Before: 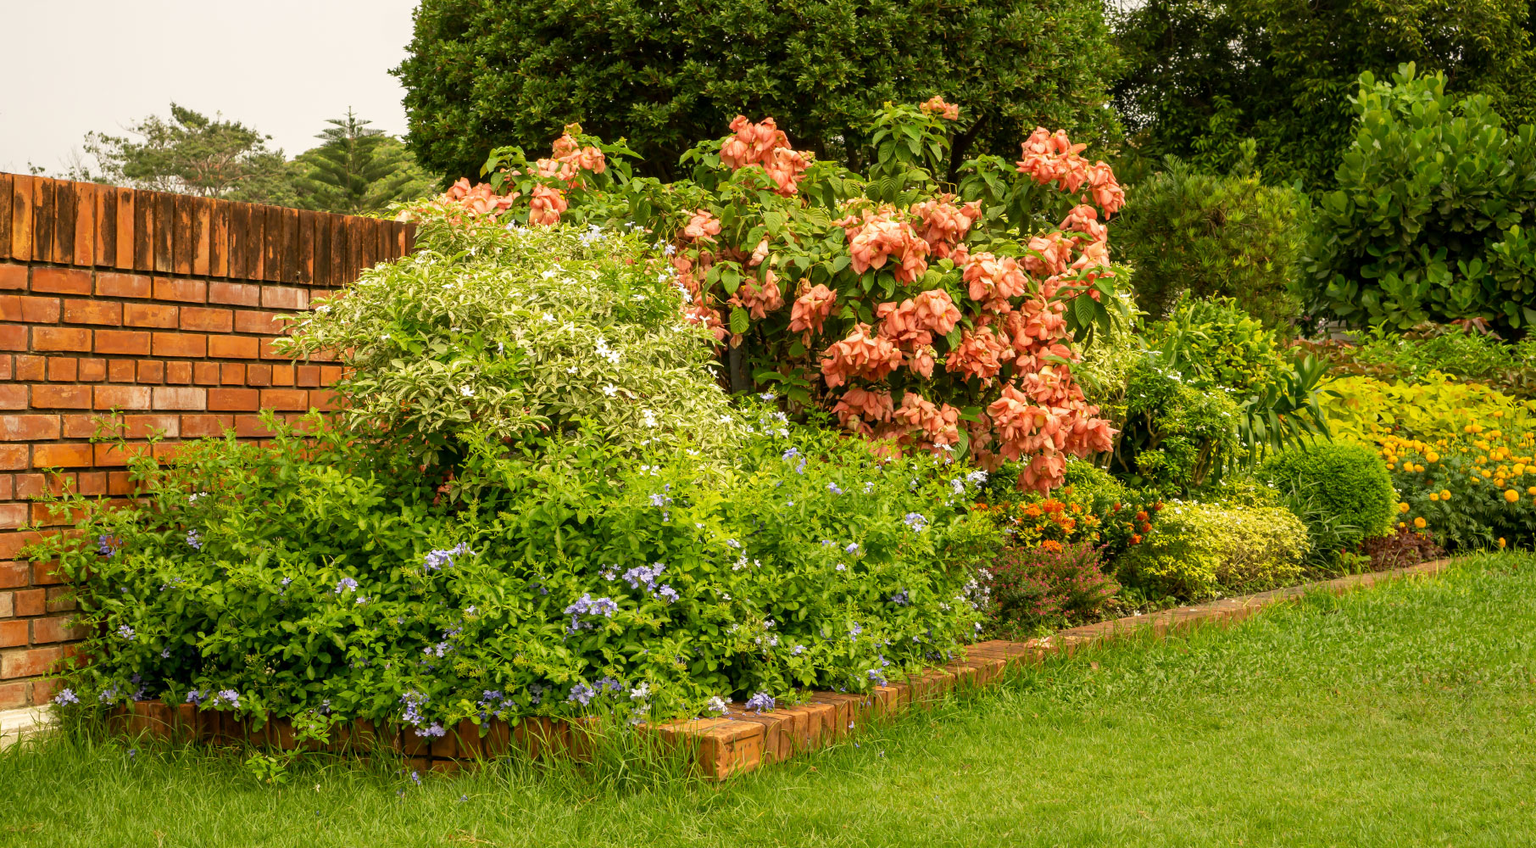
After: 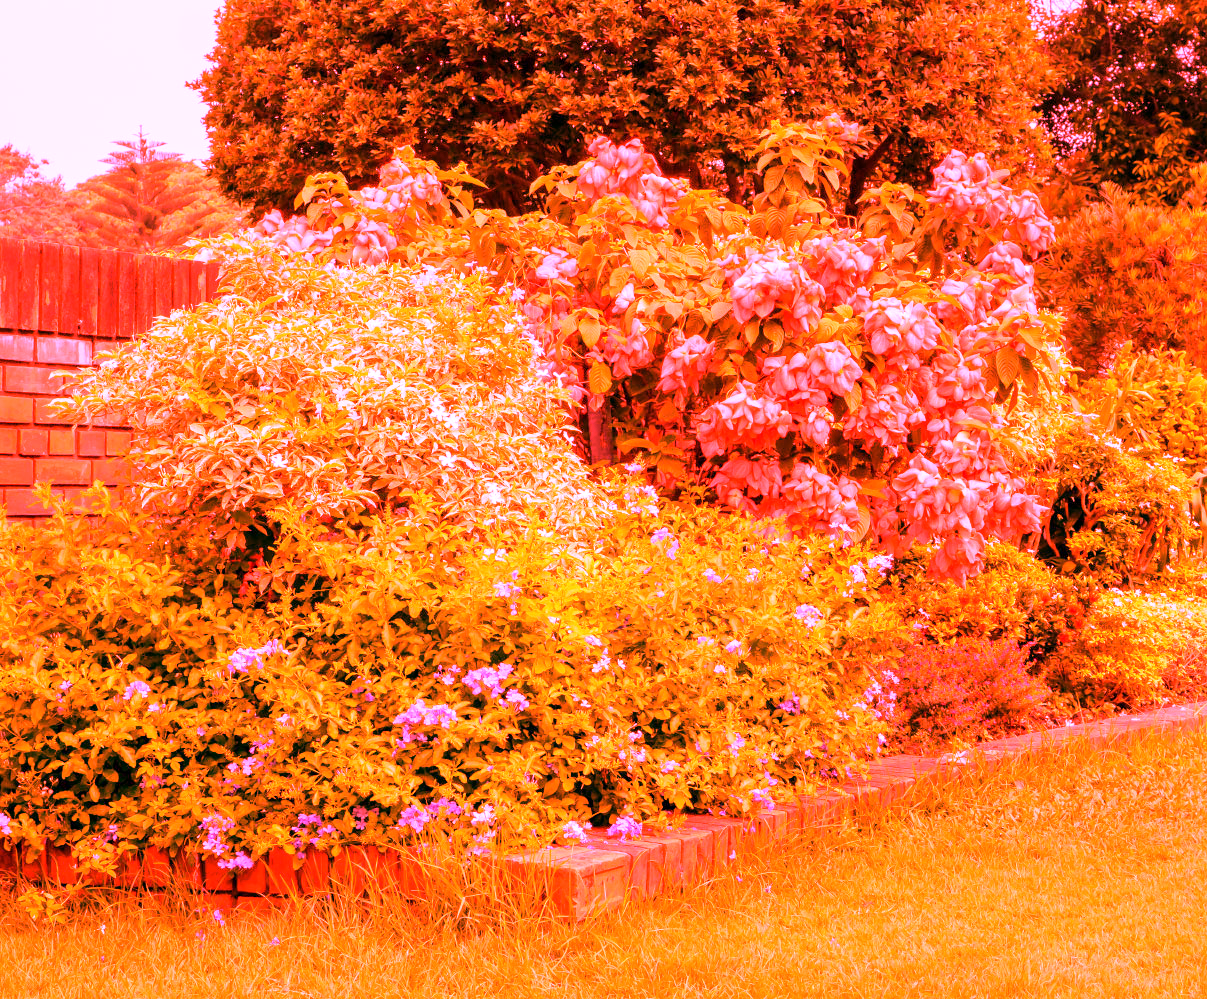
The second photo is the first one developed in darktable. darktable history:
crop and rotate: left 15.055%, right 18.278%
white balance: red 4.26, blue 1.802
